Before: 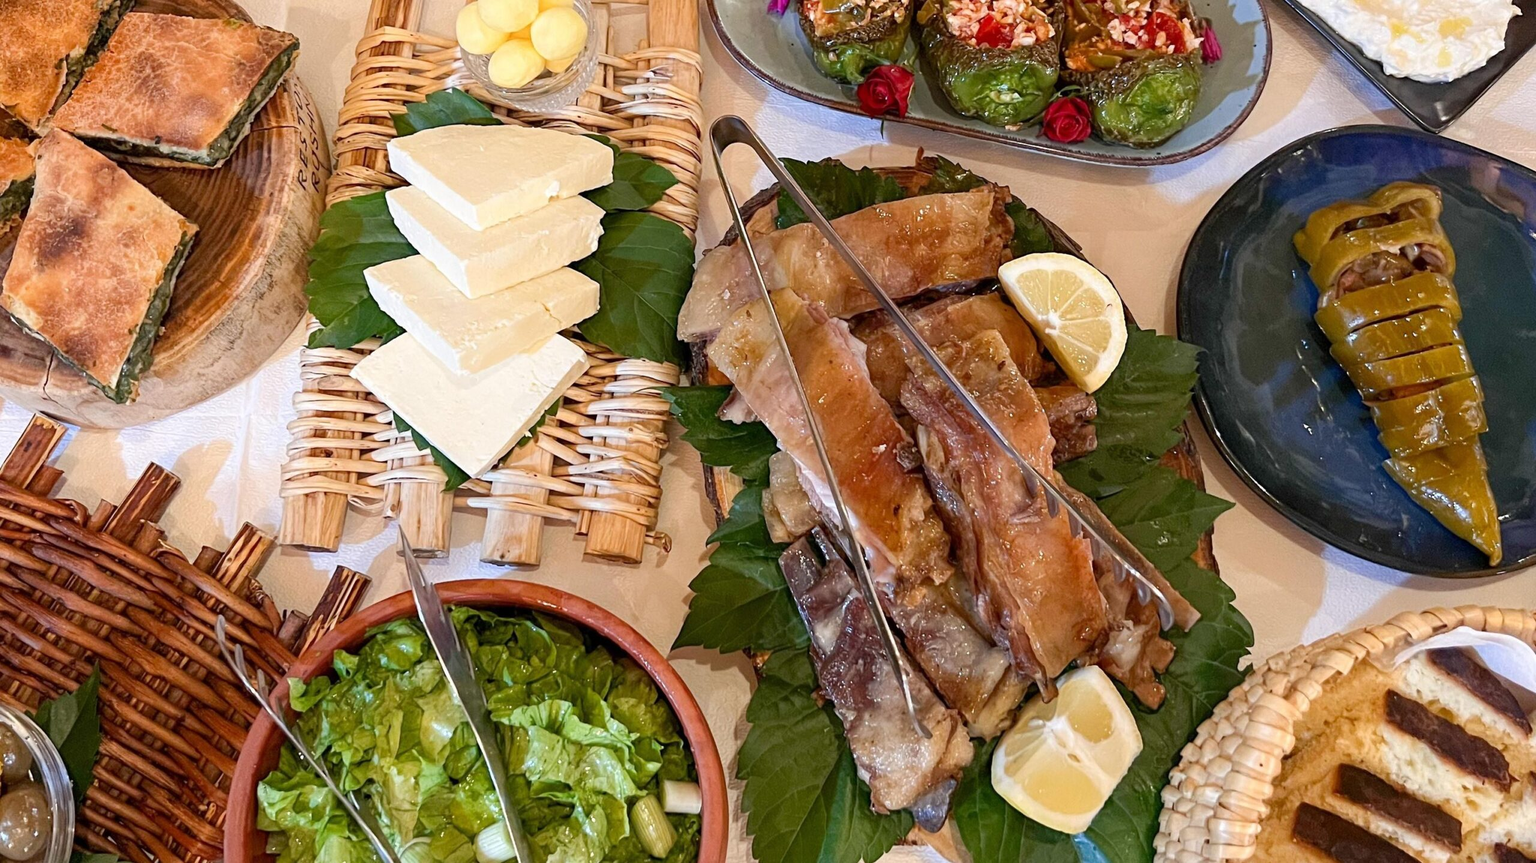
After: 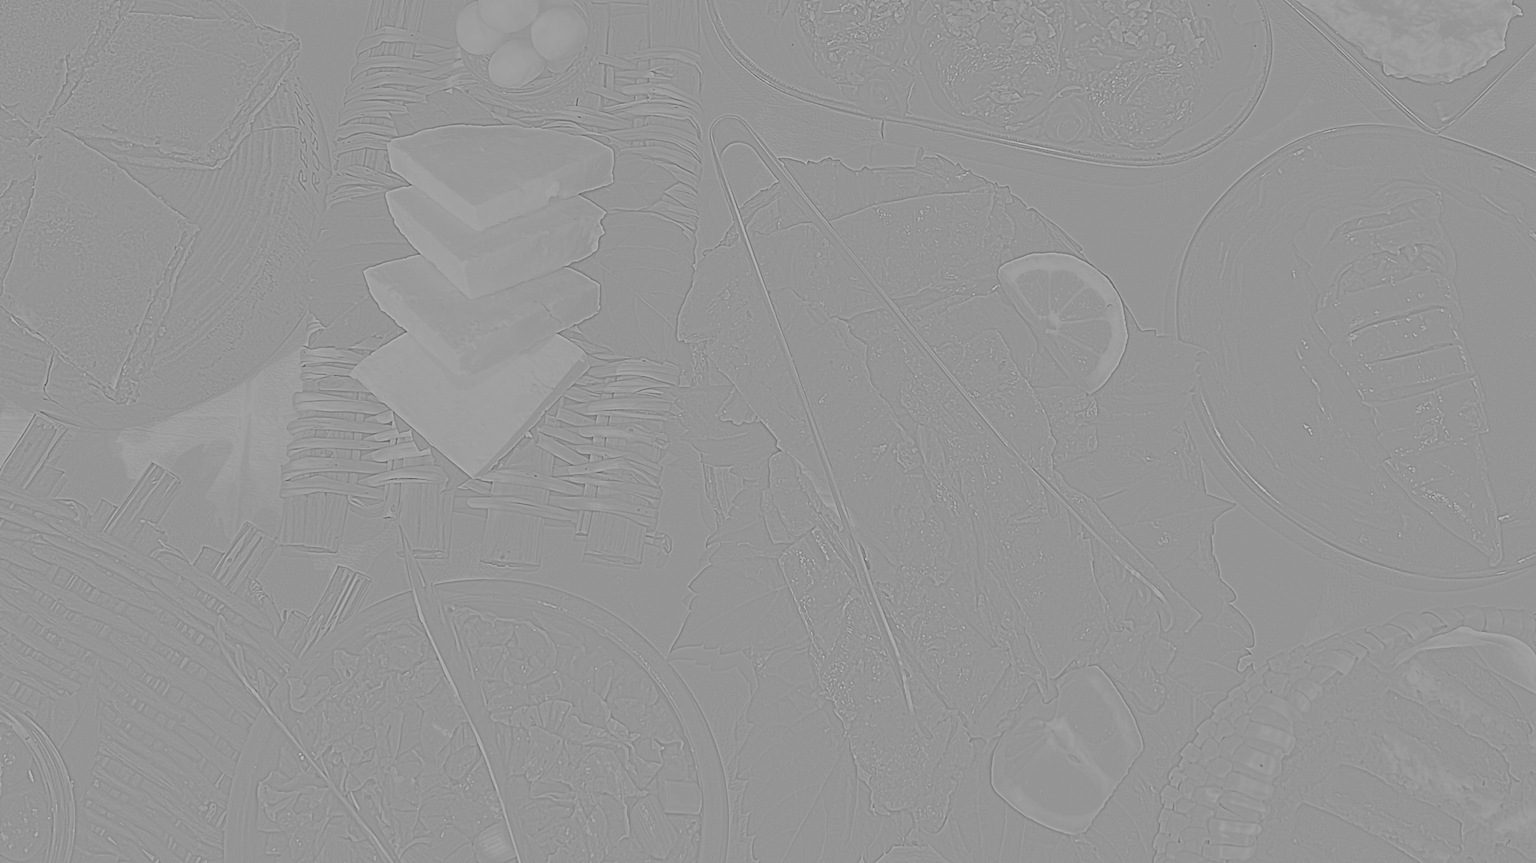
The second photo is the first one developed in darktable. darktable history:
highpass: sharpness 5.84%, contrast boost 8.44%
base curve: curves: ch0 [(0, 0) (0.028, 0.03) (0.121, 0.232) (0.46, 0.748) (0.859, 0.968) (1, 1)], preserve colors none
exposure: black level correction 0, exposure 0.7 EV, compensate exposure bias true, compensate highlight preservation false
contrast brightness saturation: contrast -0.26, saturation -0.43
haze removal: compatibility mode true, adaptive false
